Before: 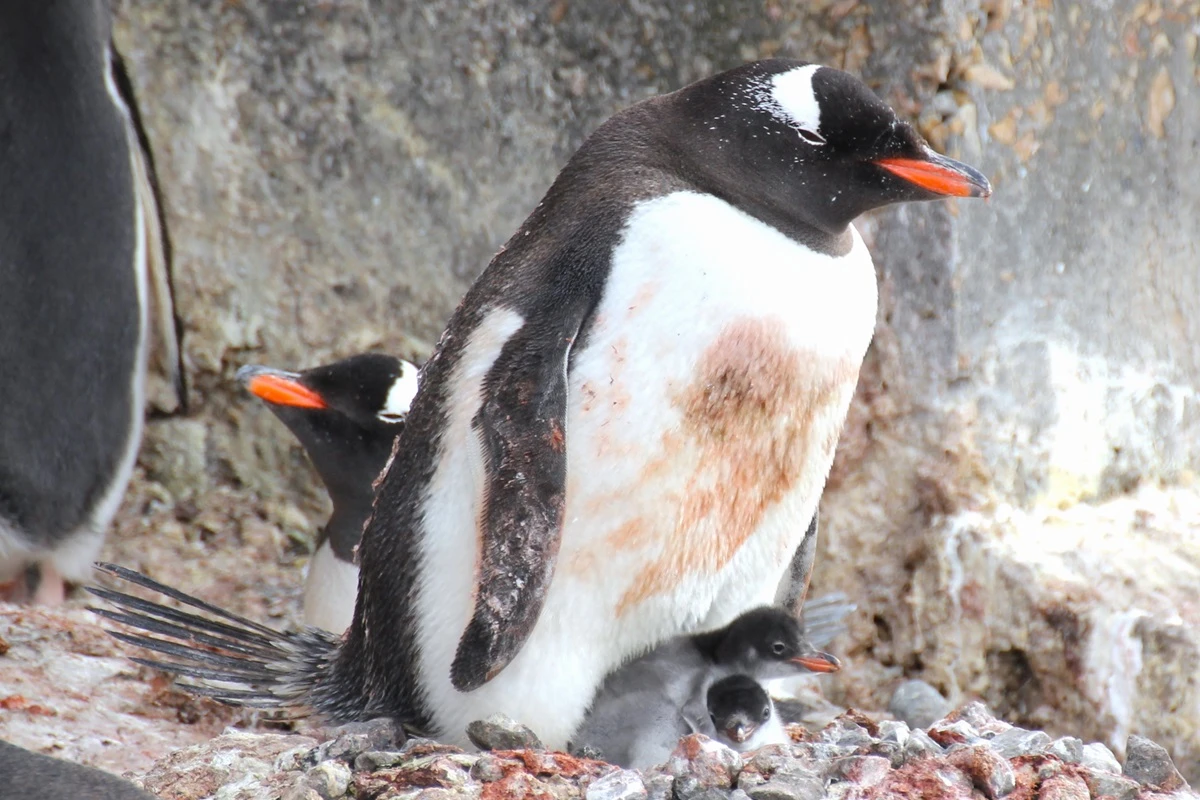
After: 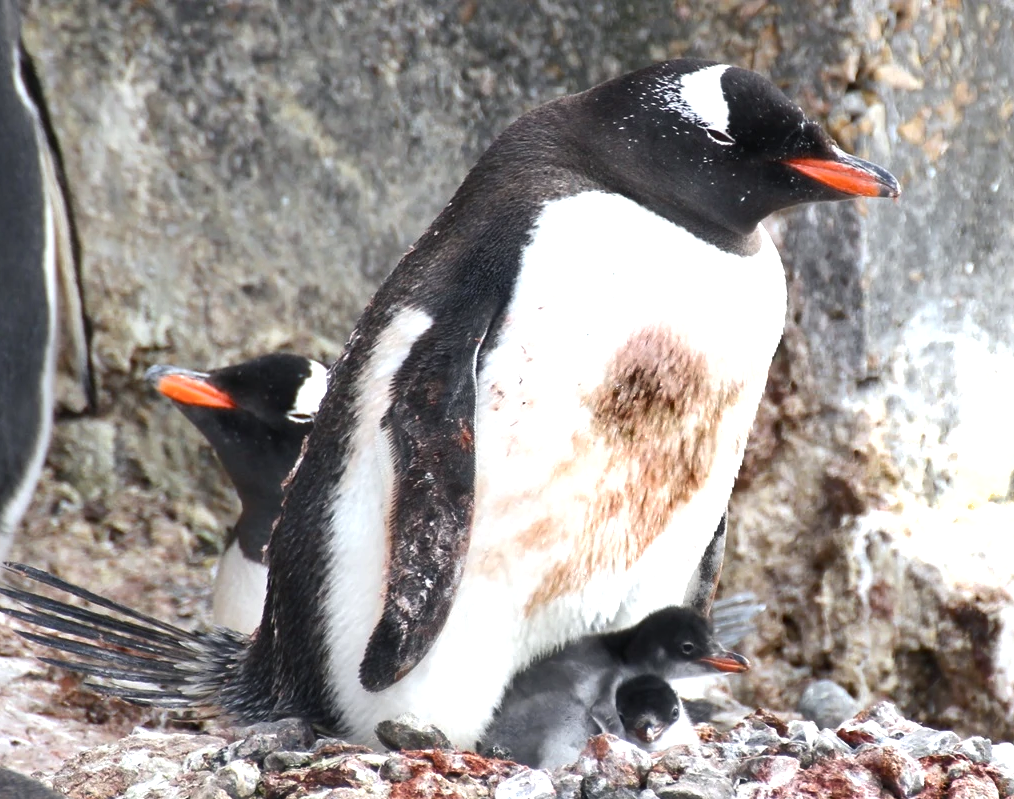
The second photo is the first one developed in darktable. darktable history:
crop: left 7.613%, right 7.861%
shadows and highlights: soften with gaussian
color balance rgb: shadows lift › chroma 2.039%, shadows lift › hue 247.45°, power › hue 309.14°, perceptual saturation grading › global saturation 0.979%, perceptual saturation grading › highlights -19.928%, perceptual saturation grading › shadows 19.152%, perceptual brilliance grading › highlights 13.938%, perceptual brilliance grading › shadows -18.565%
